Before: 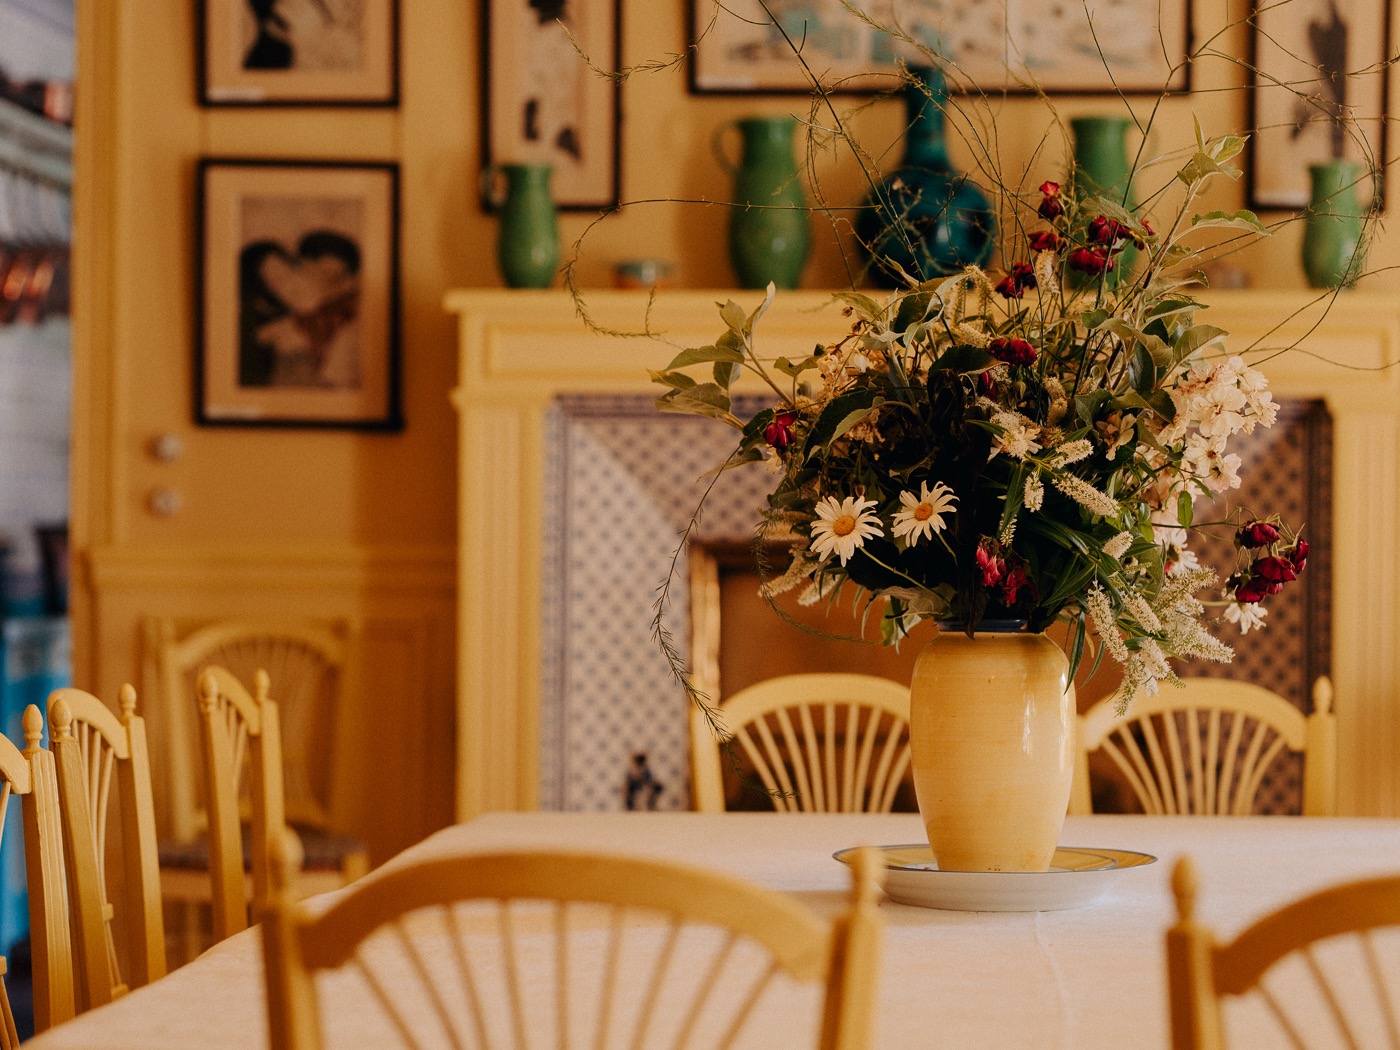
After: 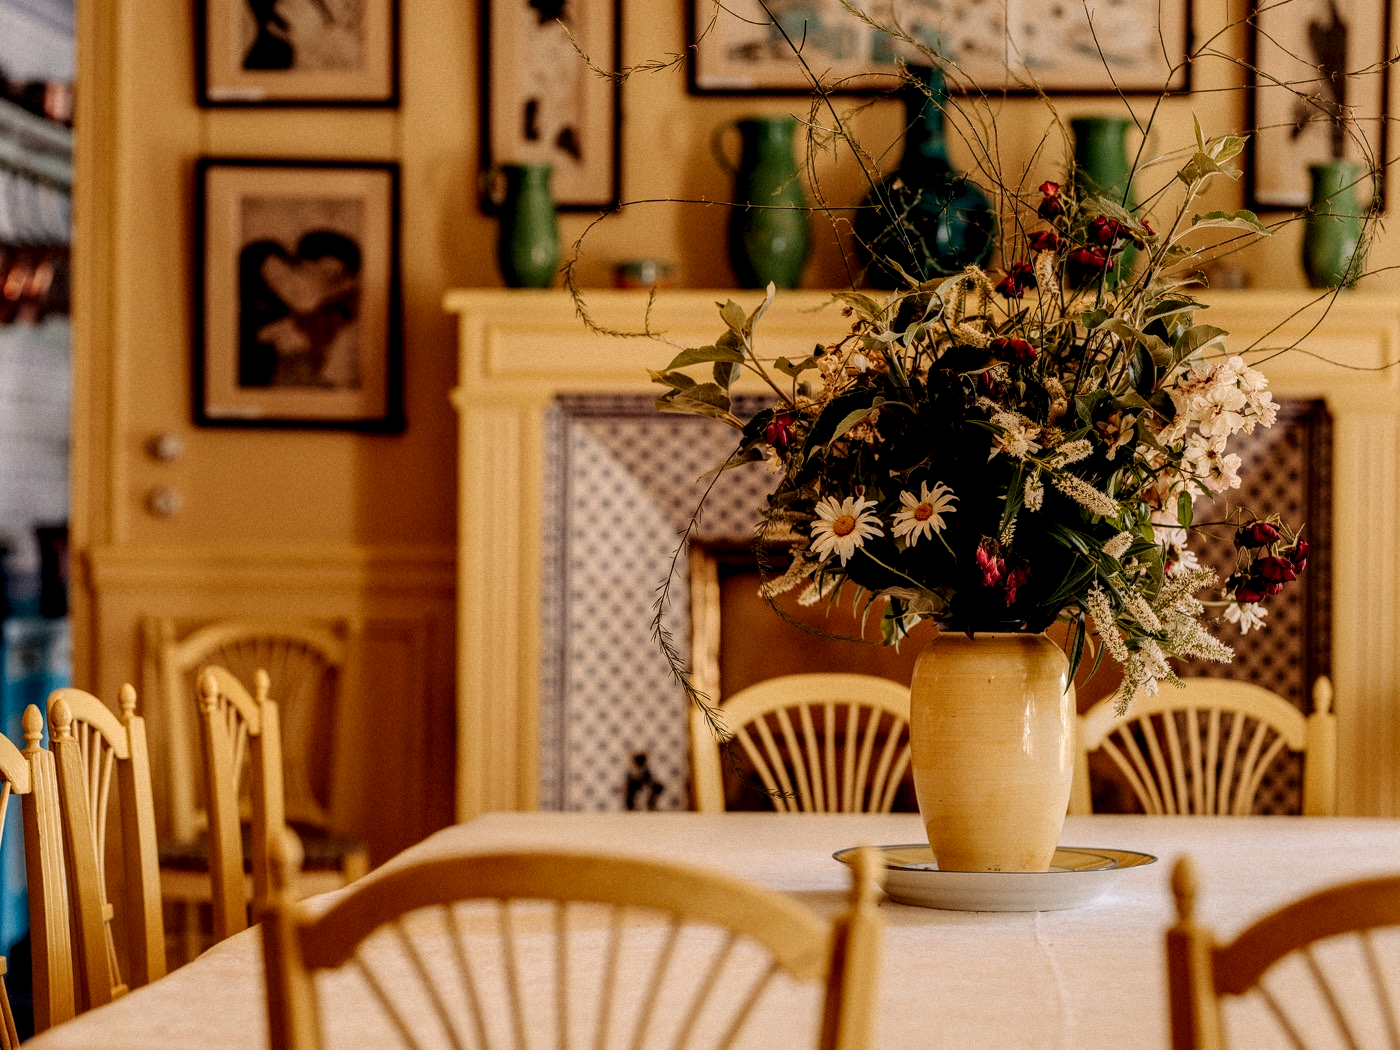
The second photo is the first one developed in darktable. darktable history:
local contrast: highlights 8%, shadows 38%, detail 183%, midtone range 0.471
